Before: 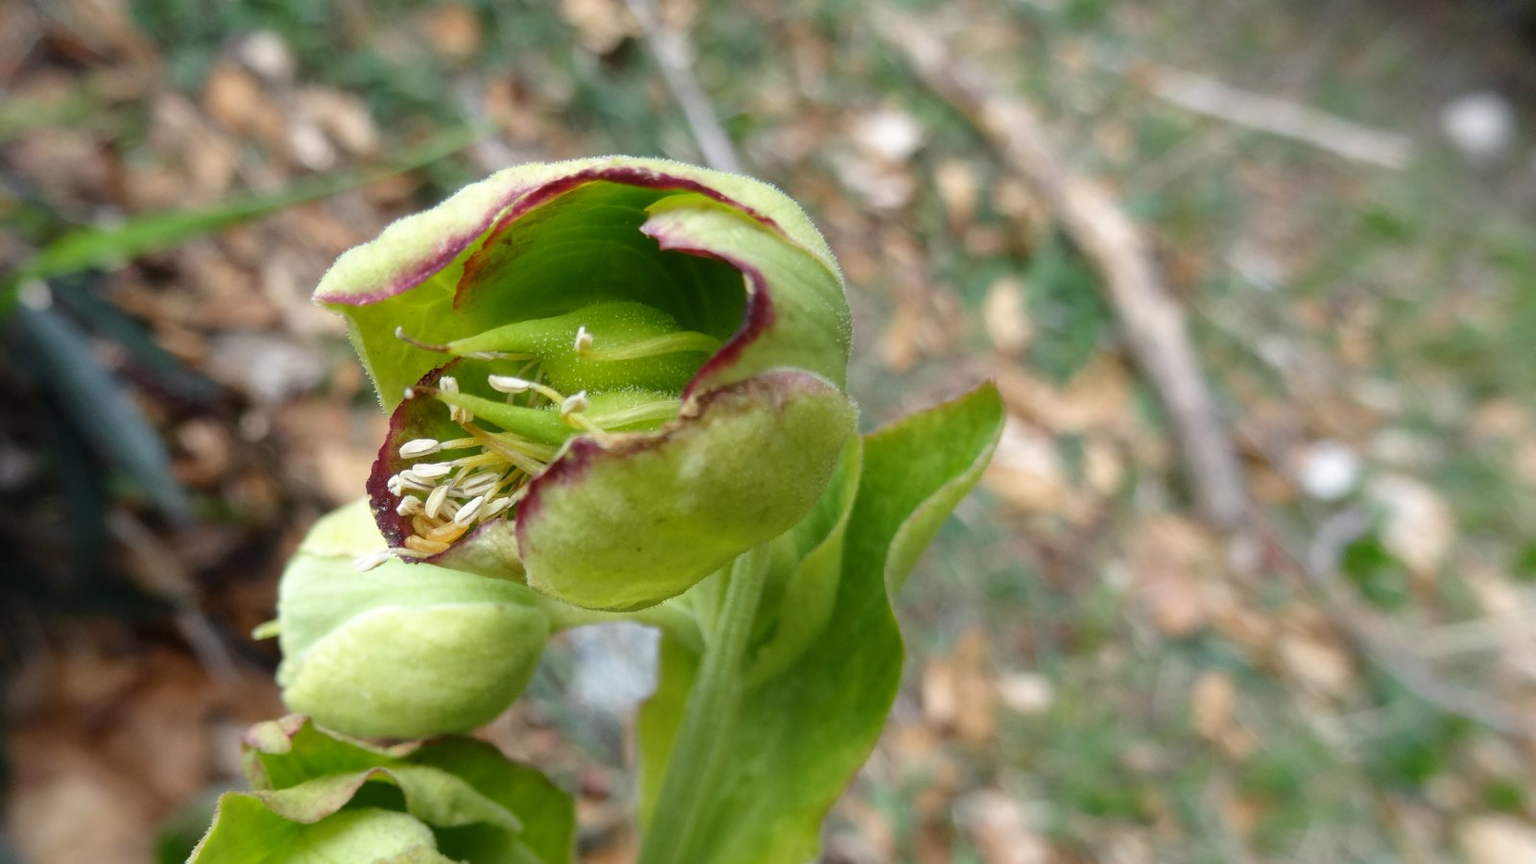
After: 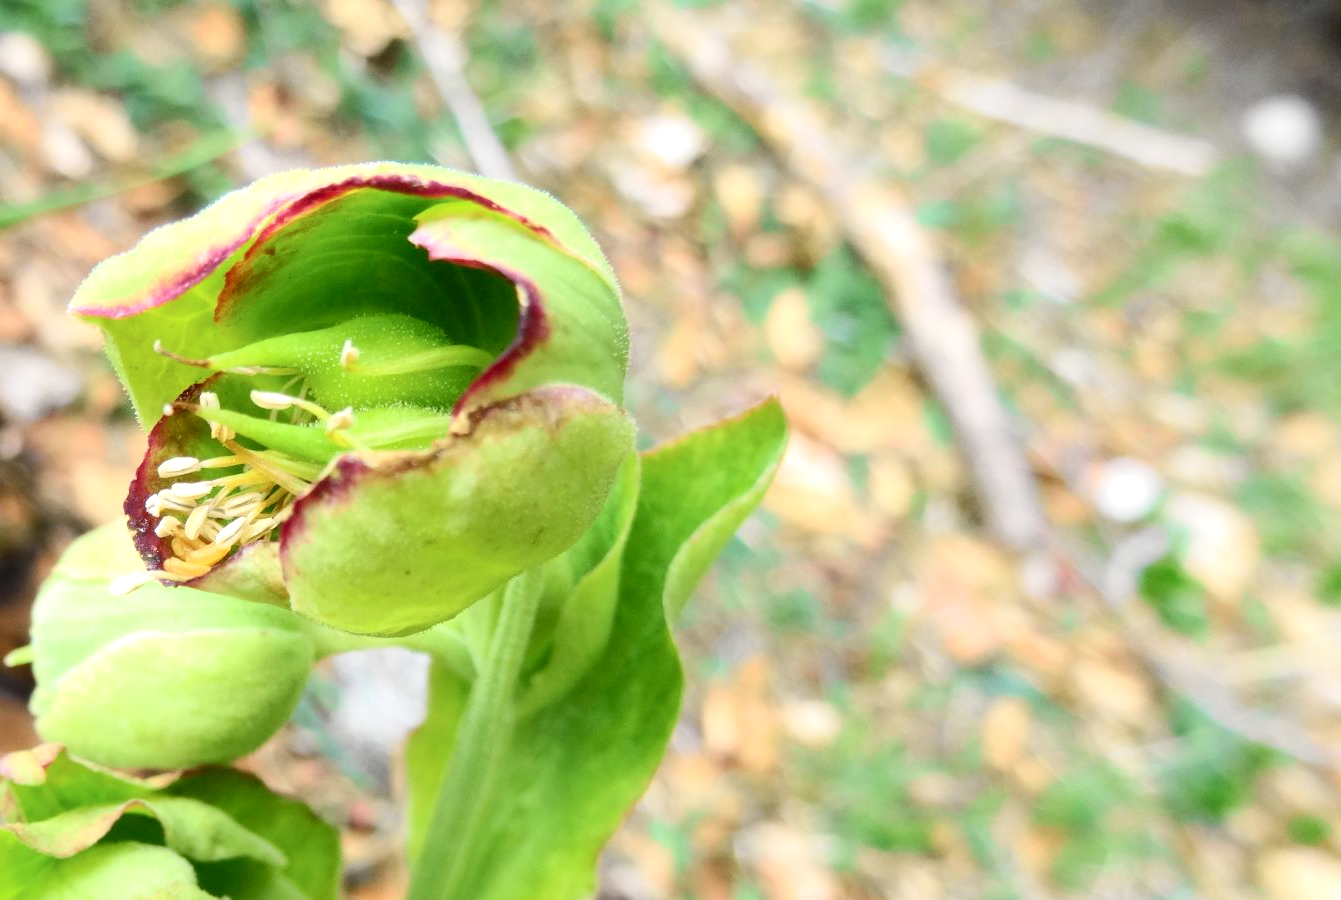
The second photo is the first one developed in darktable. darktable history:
exposure: exposure 0.426 EV, compensate highlight preservation false
crop: left 16.145%
tone curve: curves: ch0 [(0, 0) (0.055, 0.057) (0.258, 0.307) (0.434, 0.543) (0.517, 0.657) (0.745, 0.874) (1, 1)]; ch1 [(0, 0) (0.346, 0.307) (0.418, 0.383) (0.46, 0.439) (0.482, 0.493) (0.502, 0.503) (0.517, 0.514) (0.55, 0.561) (0.588, 0.603) (0.646, 0.688) (1, 1)]; ch2 [(0, 0) (0.346, 0.34) (0.431, 0.45) (0.485, 0.499) (0.5, 0.503) (0.527, 0.525) (0.545, 0.562) (0.679, 0.706) (1, 1)], color space Lab, independent channels, preserve colors none
